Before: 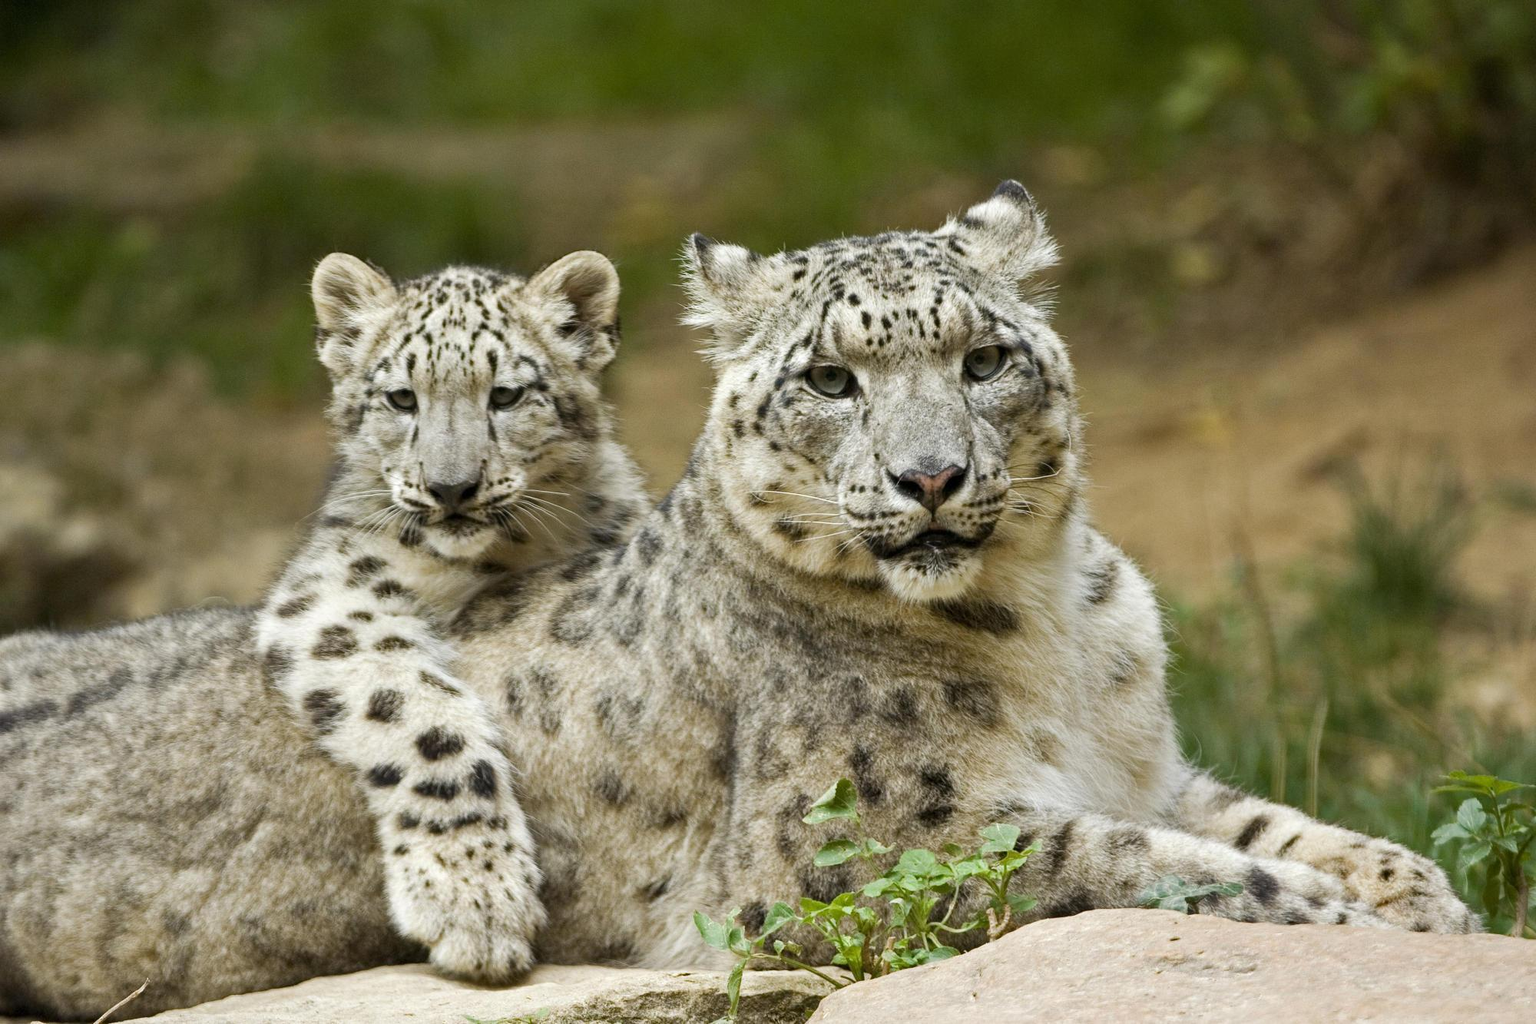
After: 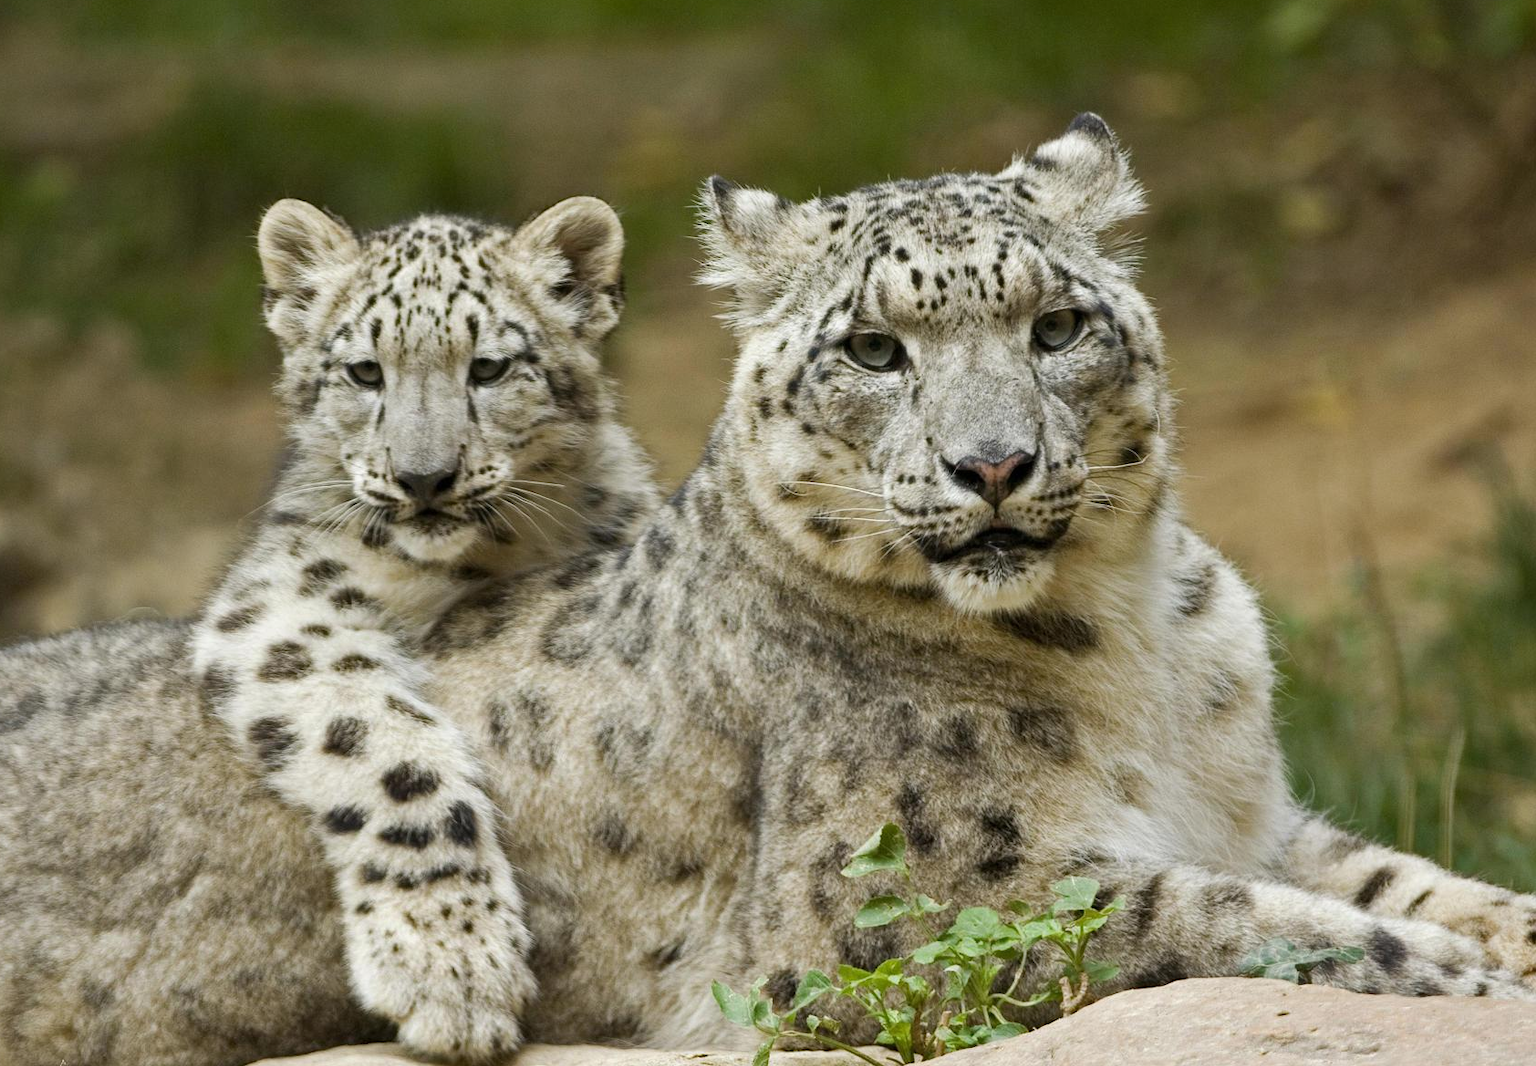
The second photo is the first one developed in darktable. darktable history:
crop: left 6.178%, top 8.384%, right 9.536%, bottom 3.865%
exposure: exposure -0.112 EV, compensate exposure bias true, compensate highlight preservation false
